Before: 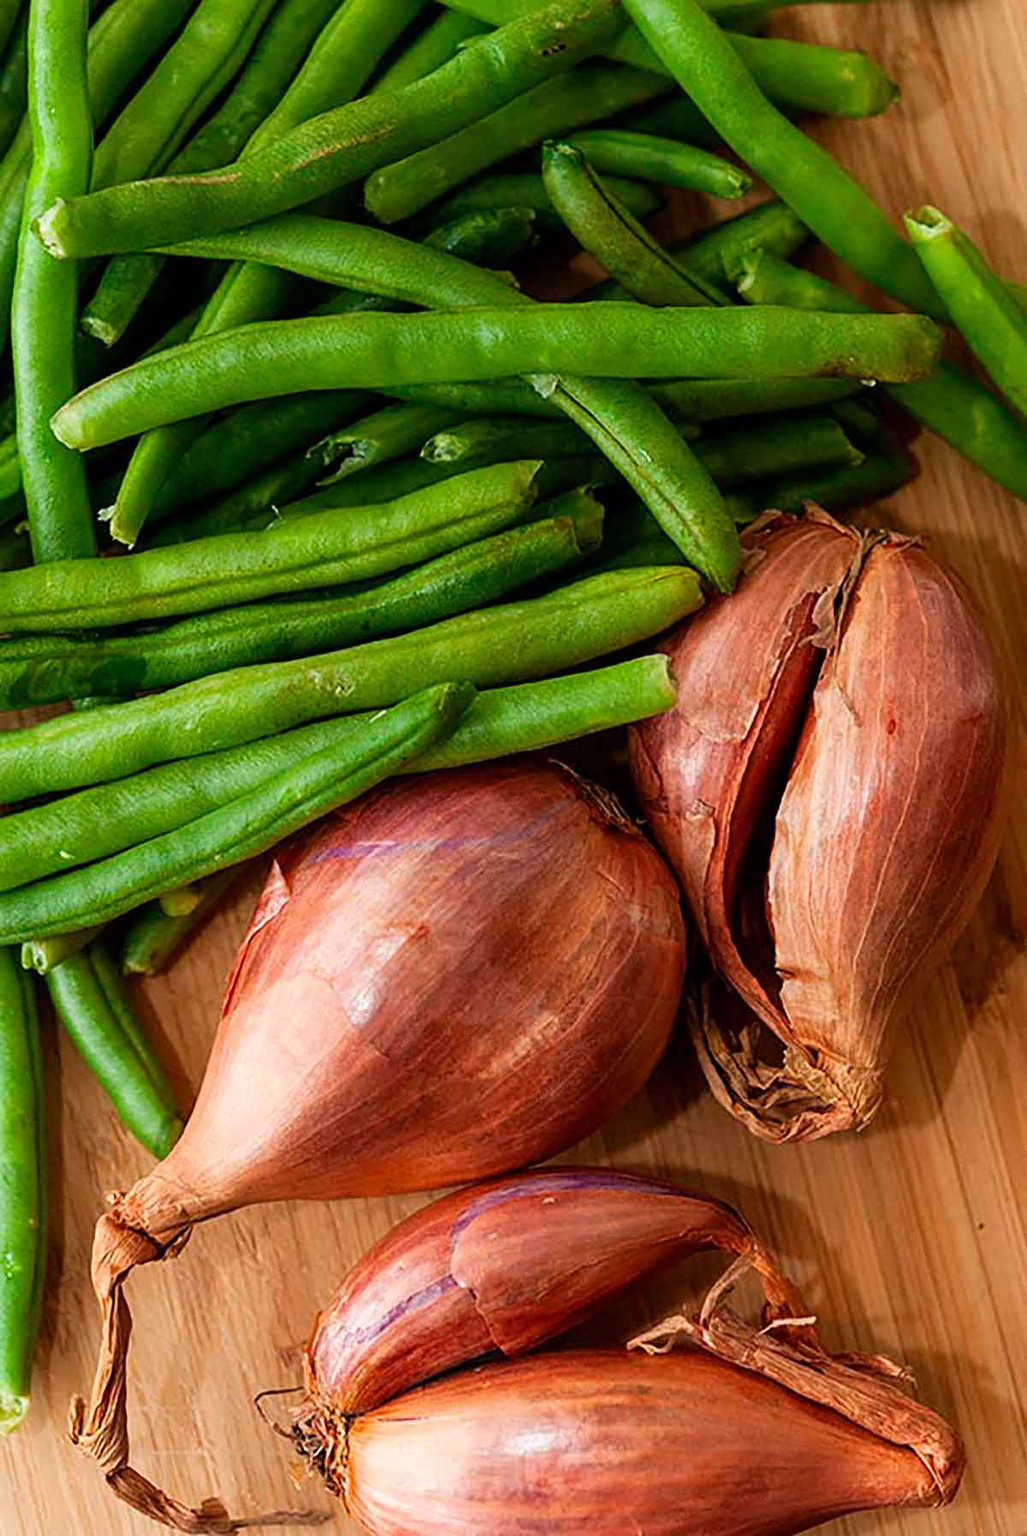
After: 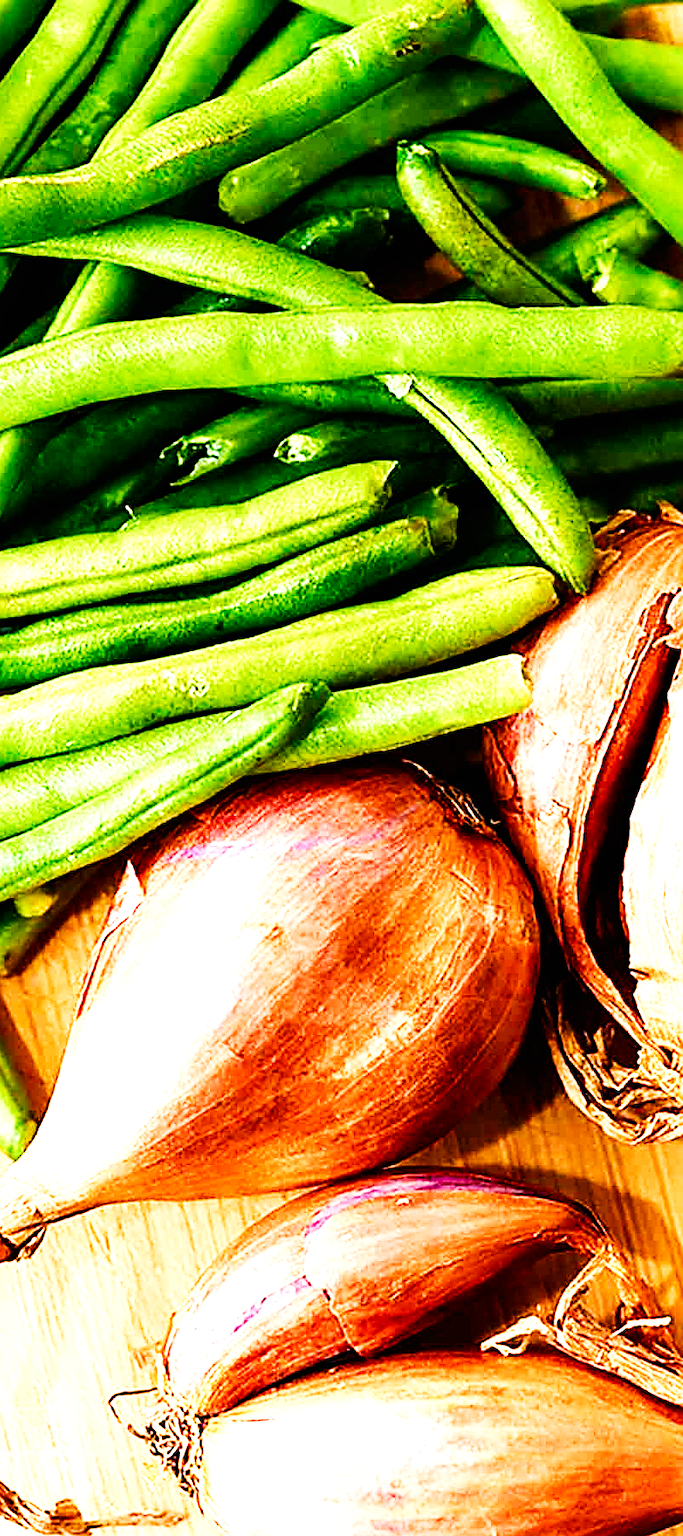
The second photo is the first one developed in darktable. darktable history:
color balance rgb: shadows lift › hue 84.71°, perceptual saturation grading › global saturation 24.997%, perceptual saturation grading › highlights -50.017%, perceptual saturation grading › shadows 30.136%, global vibrance 35.34%, contrast 10.505%
sharpen: on, module defaults
crop and rotate: left 14.317%, right 19.125%
exposure: exposure 0.742 EV, compensate exposure bias true, compensate highlight preservation false
levels: black 8.5%, levels [0, 0.492, 0.984]
base curve: curves: ch0 [(0, 0) (0.007, 0.004) (0.027, 0.03) (0.046, 0.07) (0.207, 0.54) (0.442, 0.872) (0.673, 0.972) (1, 1)], preserve colors none
contrast brightness saturation: contrast 0.115, saturation -0.172
